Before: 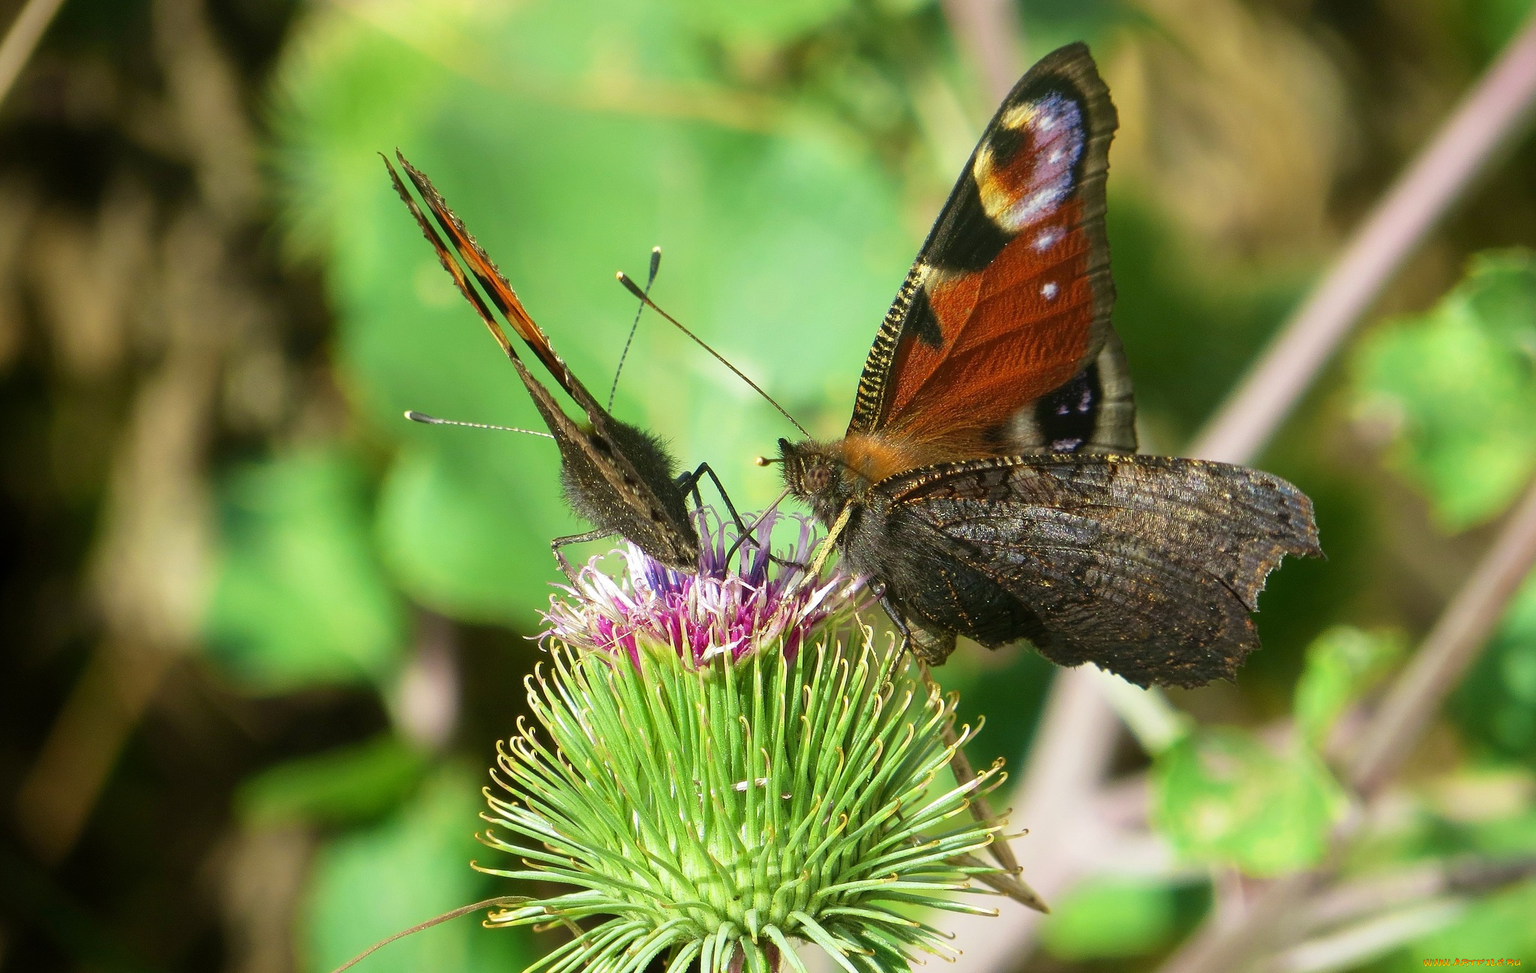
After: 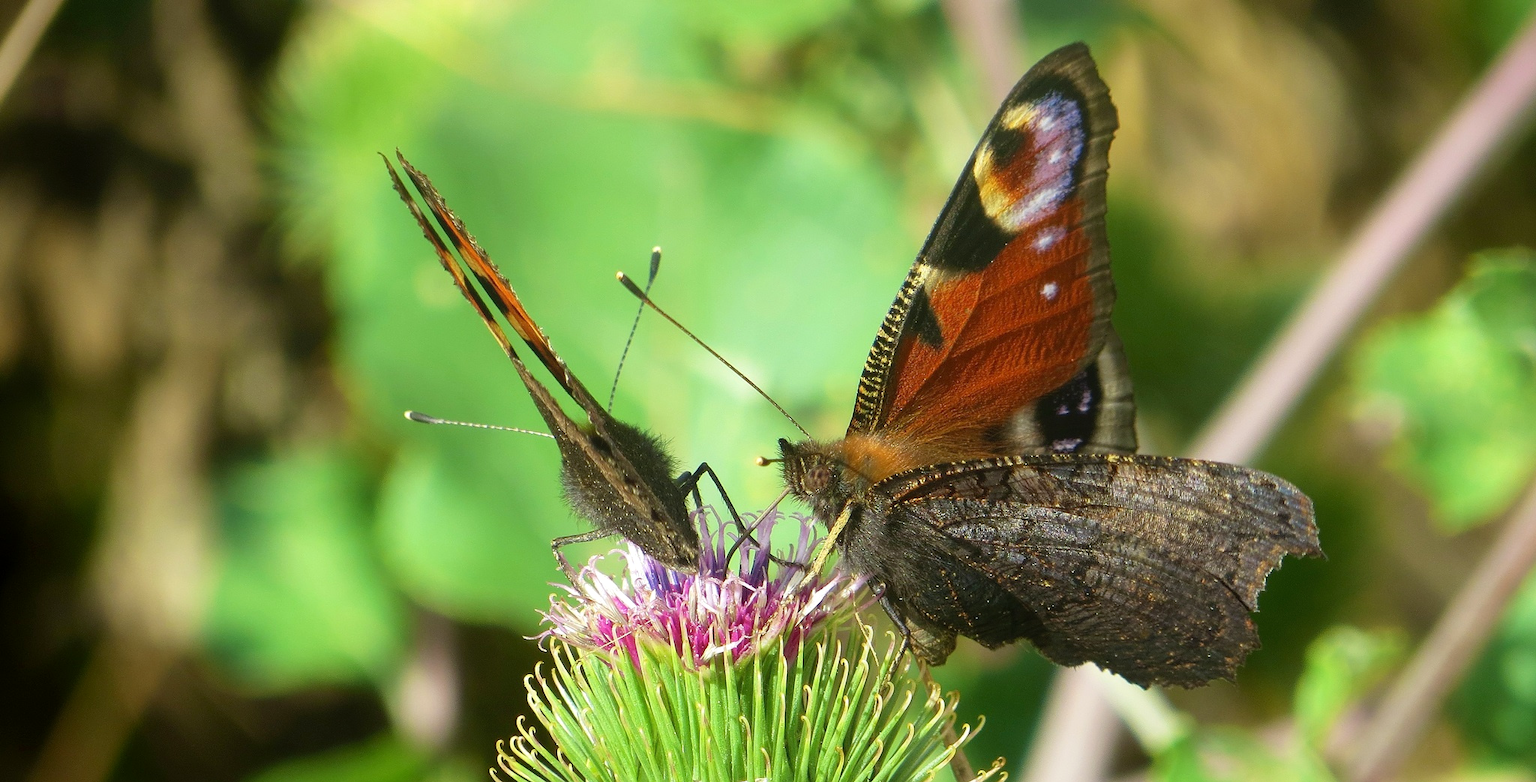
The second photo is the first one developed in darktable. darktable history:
contrast equalizer: octaves 7, y [[0.6 ×6], [0.55 ×6], [0 ×6], [0 ×6], [0 ×6]], mix -0.203
exposure: black level correction 0.001, exposure 0.143 EV, compensate highlight preservation false
crop: bottom 19.578%
tone equalizer: mask exposure compensation -0.485 EV
